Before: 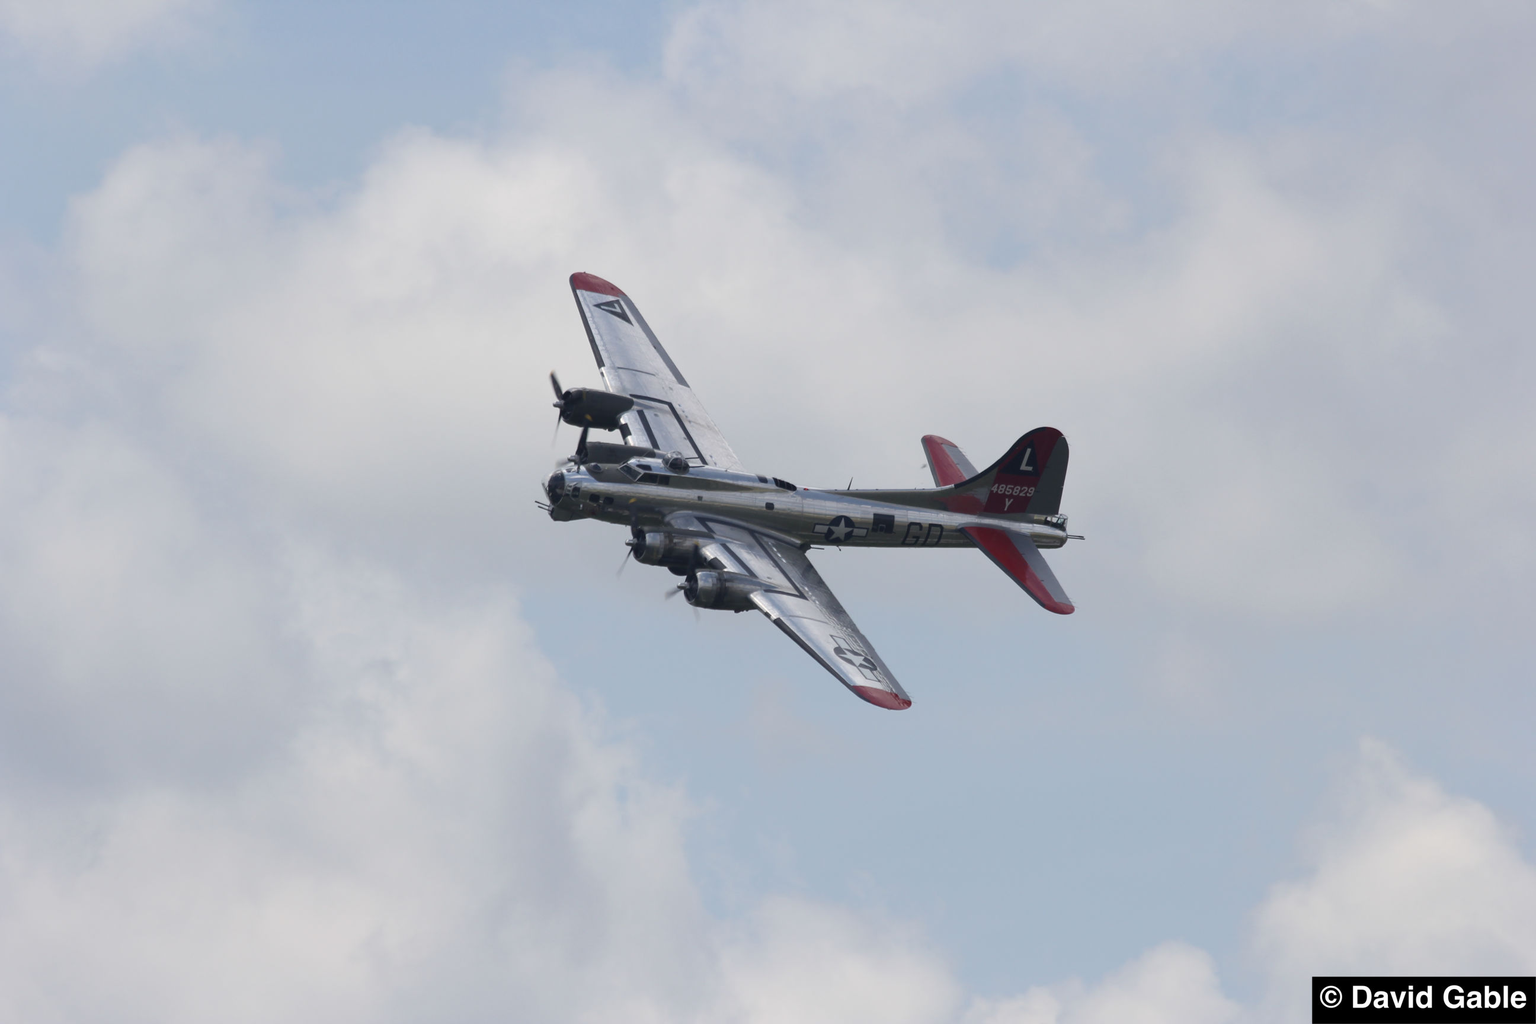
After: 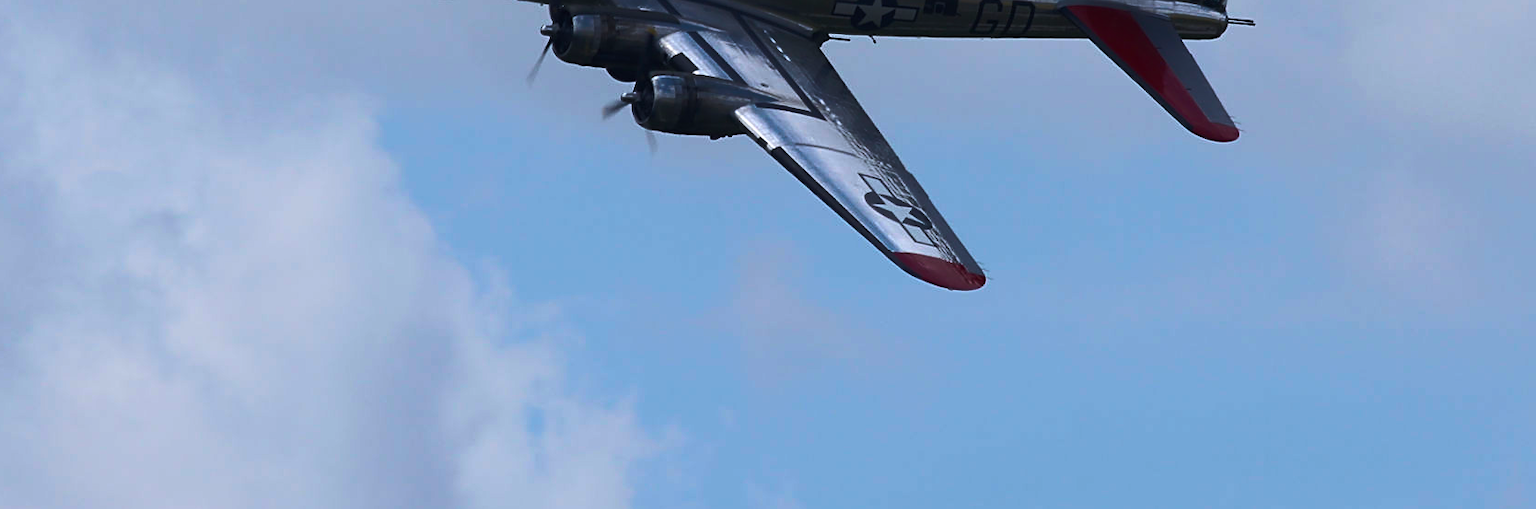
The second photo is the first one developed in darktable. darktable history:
white balance: red 0.976, blue 1.04
sharpen: on, module defaults
crop: left 18.091%, top 51.13%, right 17.525%, bottom 16.85%
velvia: strength 6%
color balance rgb: linear chroma grading › global chroma 40.15%, perceptual saturation grading › global saturation 60.58%, perceptual saturation grading › highlights 20.44%, perceptual saturation grading › shadows -50.36%, perceptual brilliance grading › highlights 2.19%, perceptual brilliance grading › mid-tones -50.36%, perceptual brilliance grading › shadows -50.36%
